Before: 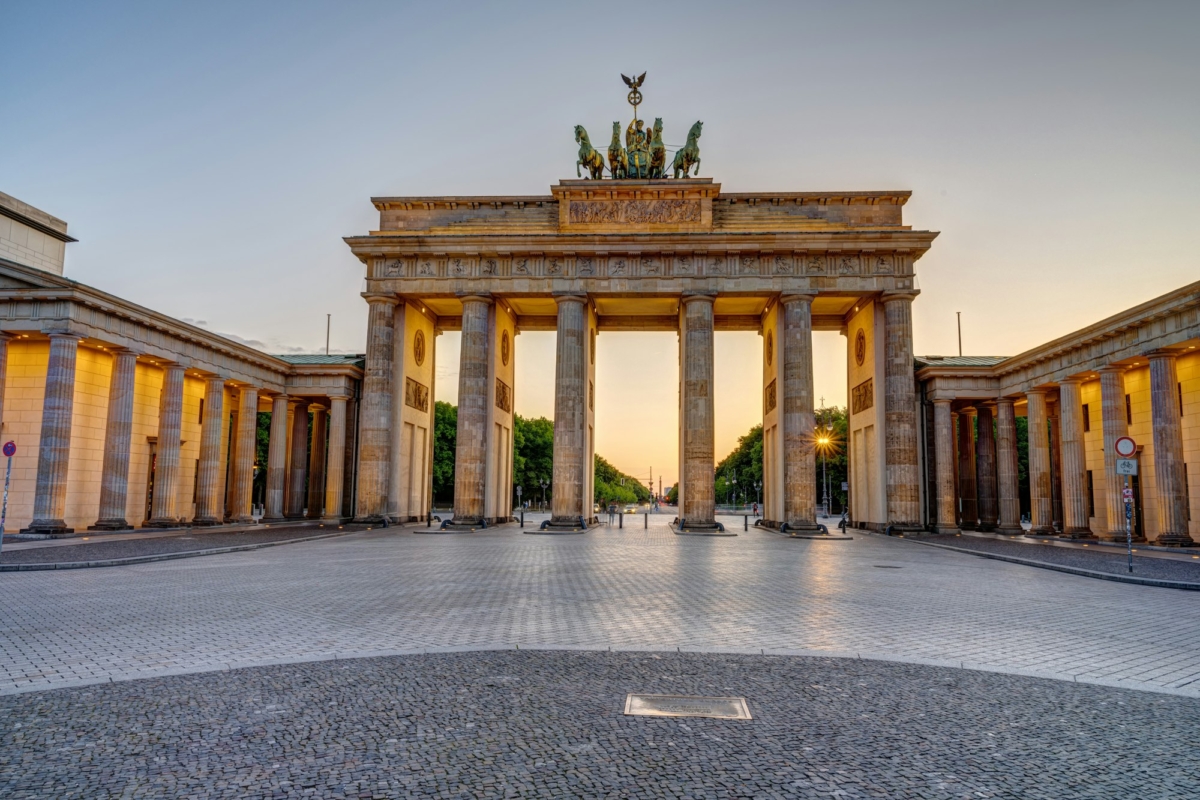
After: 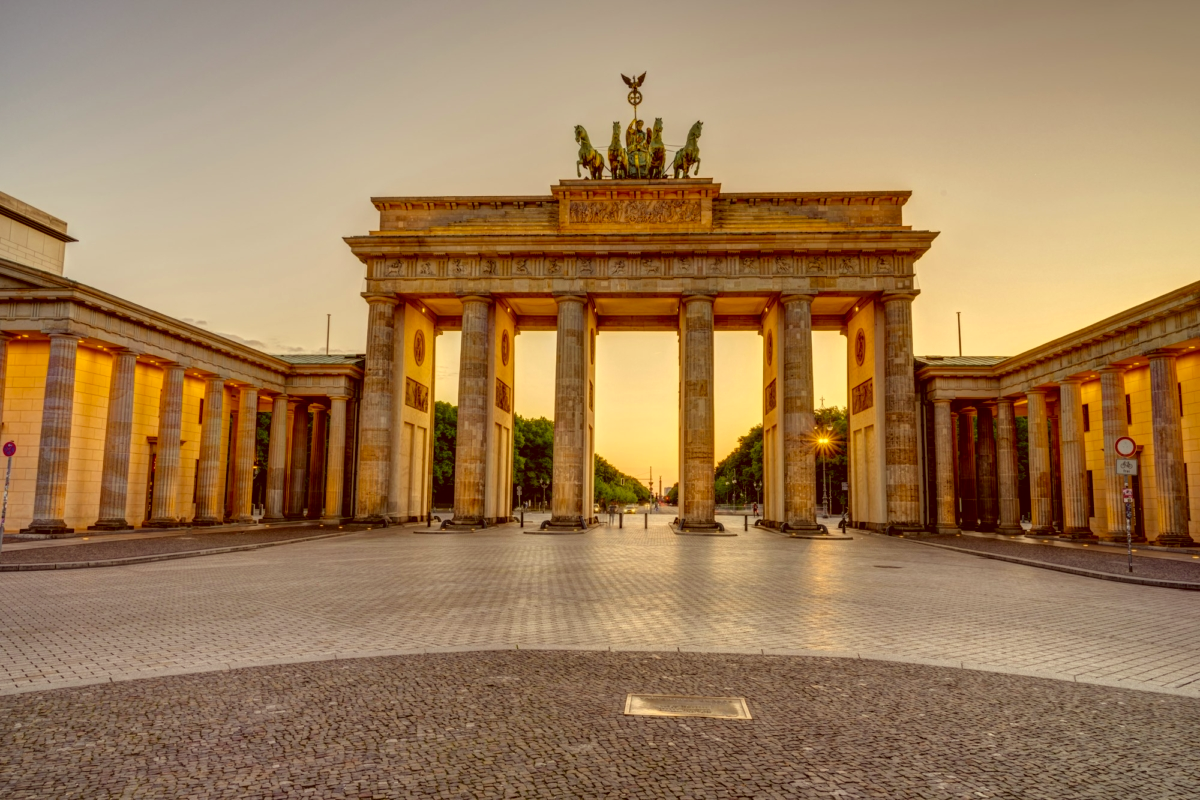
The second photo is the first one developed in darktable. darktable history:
color correction: highlights a* 1.12, highlights b* 23.62, shadows a* 15.97, shadows b* 24.7
